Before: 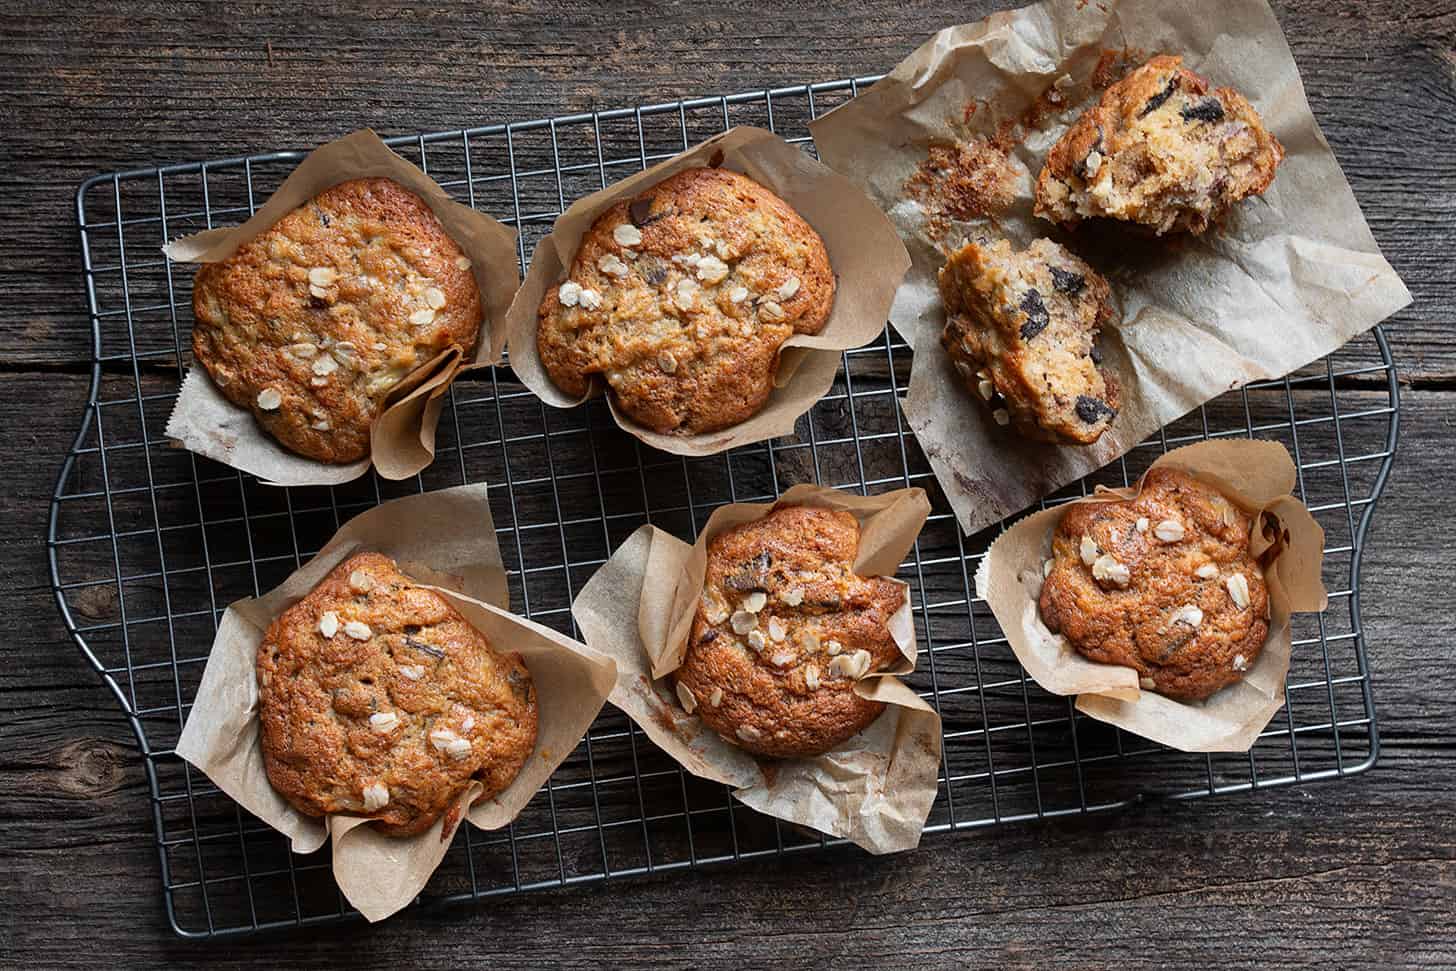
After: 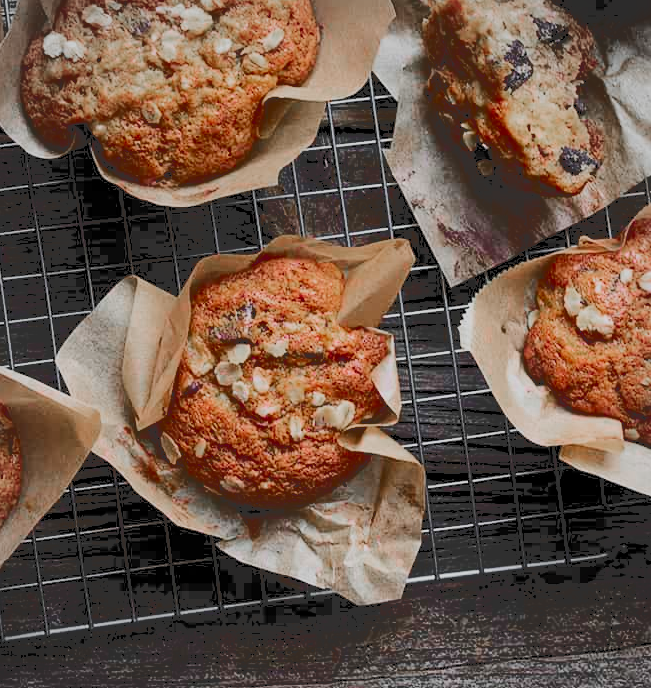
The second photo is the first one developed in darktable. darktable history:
filmic rgb: black relative exposure -8.79 EV, white relative exposure 4.98 EV, threshold 2.97 EV, target black luminance 0%, hardness 3.77, latitude 65.97%, contrast 0.826, shadows ↔ highlights balance 19.98%, enable highlight reconstruction true
tone curve: curves: ch0 [(0, 0) (0.003, 0.195) (0.011, 0.196) (0.025, 0.196) (0.044, 0.196) (0.069, 0.196) (0.1, 0.196) (0.136, 0.197) (0.177, 0.207) (0.224, 0.224) (0.277, 0.268) (0.335, 0.336) (0.399, 0.424) (0.468, 0.533) (0.543, 0.632) (0.623, 0.715) (0.709, 0.789) (0.801, 0.85) (0.898, 0.906) (1, 1)], color space Lab, independent channels, preserve colors none
crop: left 35.476%, top 25.729%, right 19.768%, bottom 3.368%
vignetting: brightness -0.148
color zones: curves: ch0 [(0, 0.48) (0.209, 0.398) (0.305, 0.332) (0.429, 0.493) (0.571, 0.5) (0.714, 0.5) (0.857, 0.5) (1, 0.48)]; ch1 [(0, 0.736) (0.143, 0.625) (0.225, 0.371) (0.429, 0.256) (0.571, 0.241) (0.714, 0.213) (0.857, 0.48) (1, 0.736)]; ch2 [(0, 0.448) (0.143, 0.498) (0.286, 0.5) (0.429, 0.5) (0.571, 0.5) (0.714, 0.5) (0.857, 0.5) (1, 0.448)]
velvia: on, module defaults
